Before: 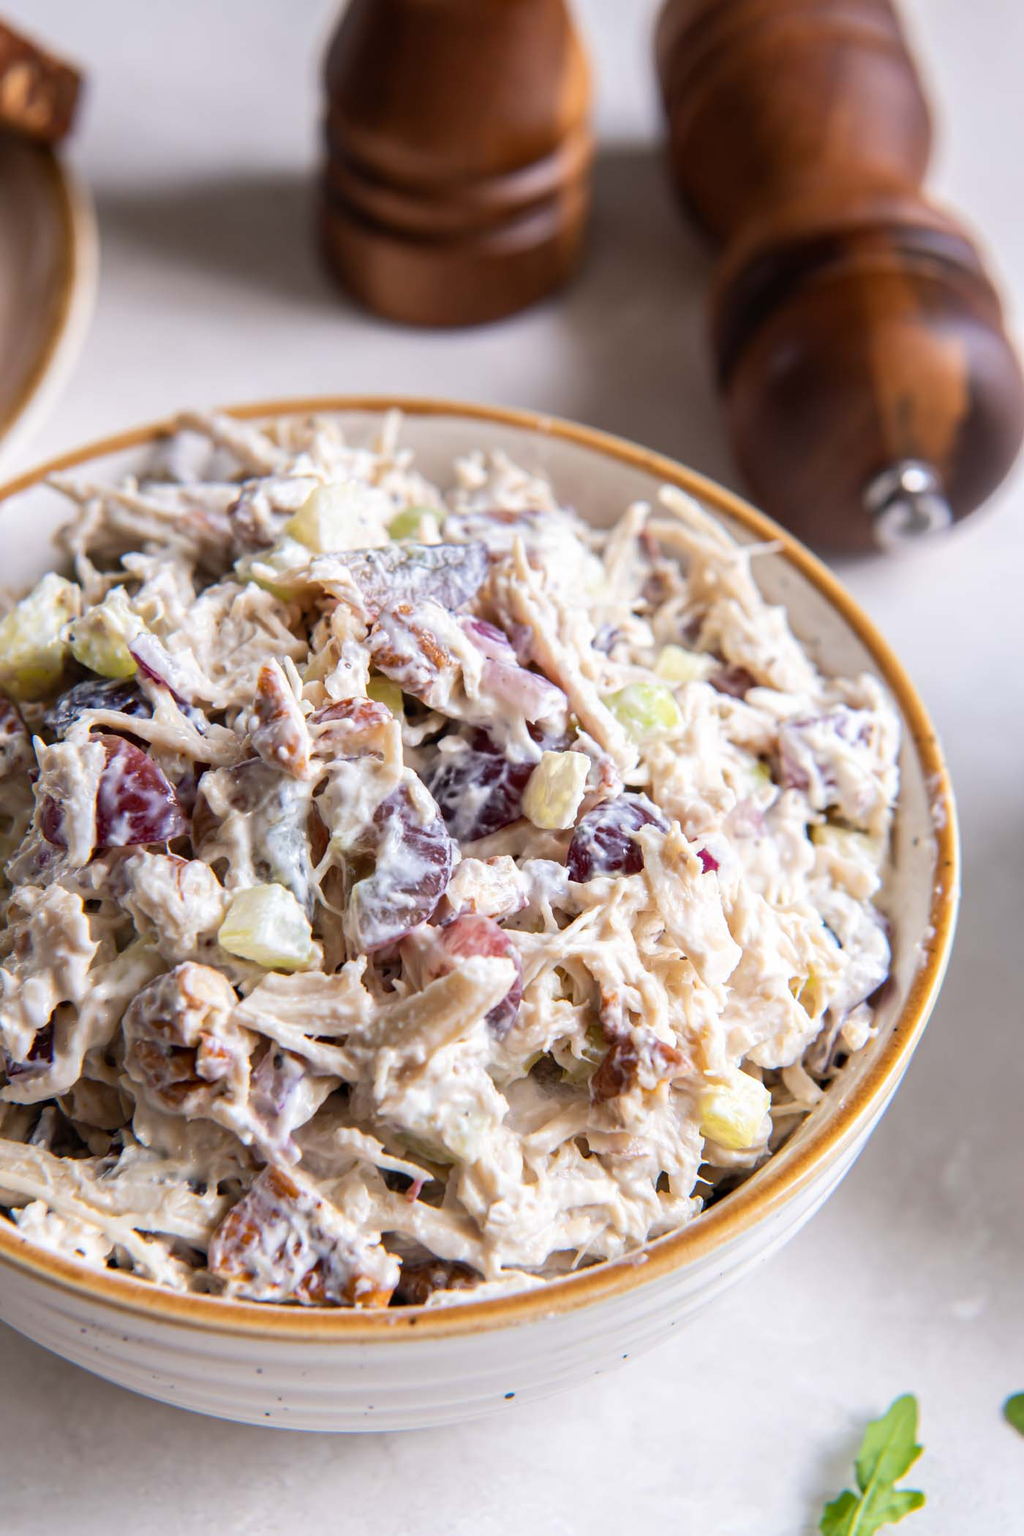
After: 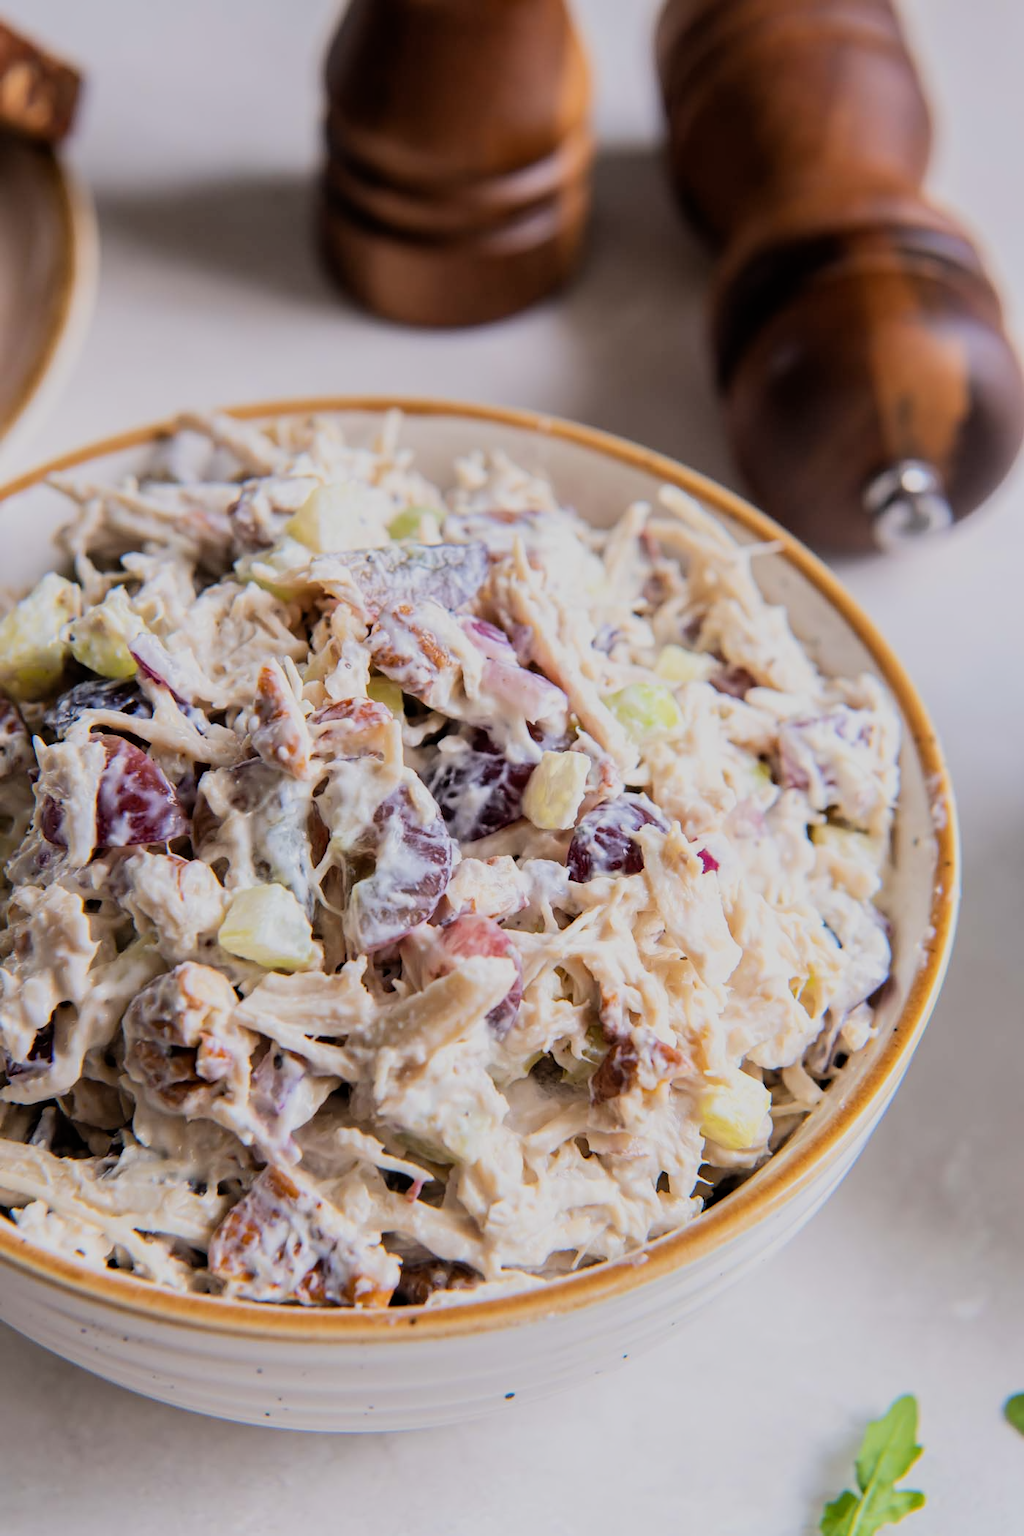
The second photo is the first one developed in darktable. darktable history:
contrast equalizer: y [[0.5 ×4, 0.524, 0.59], [0.5 ×6], [0.5 ×6], [0, 0, 0, 0.01, 0.045, 0.012], [0, 0, 0, 0.044, 0.195, 0.131]], mix 0.185
filmic rgb: black relative exposure -7.65 EV, white relative exposure 4.56 EV, hardness 3.61, color science v6 (2022)
